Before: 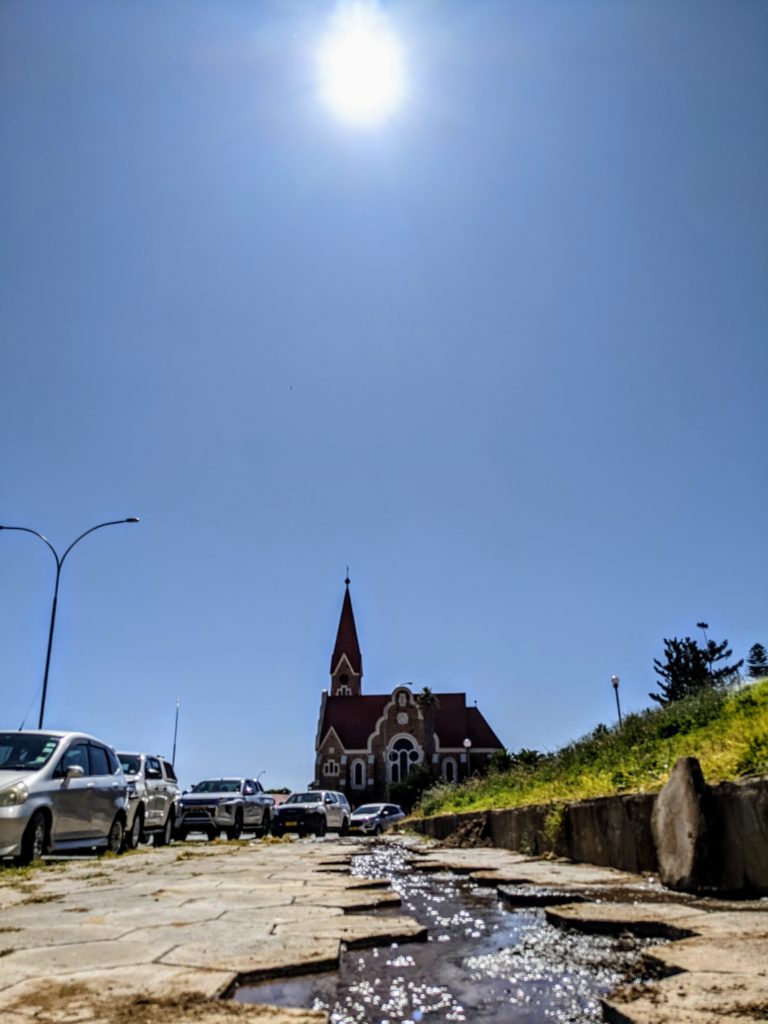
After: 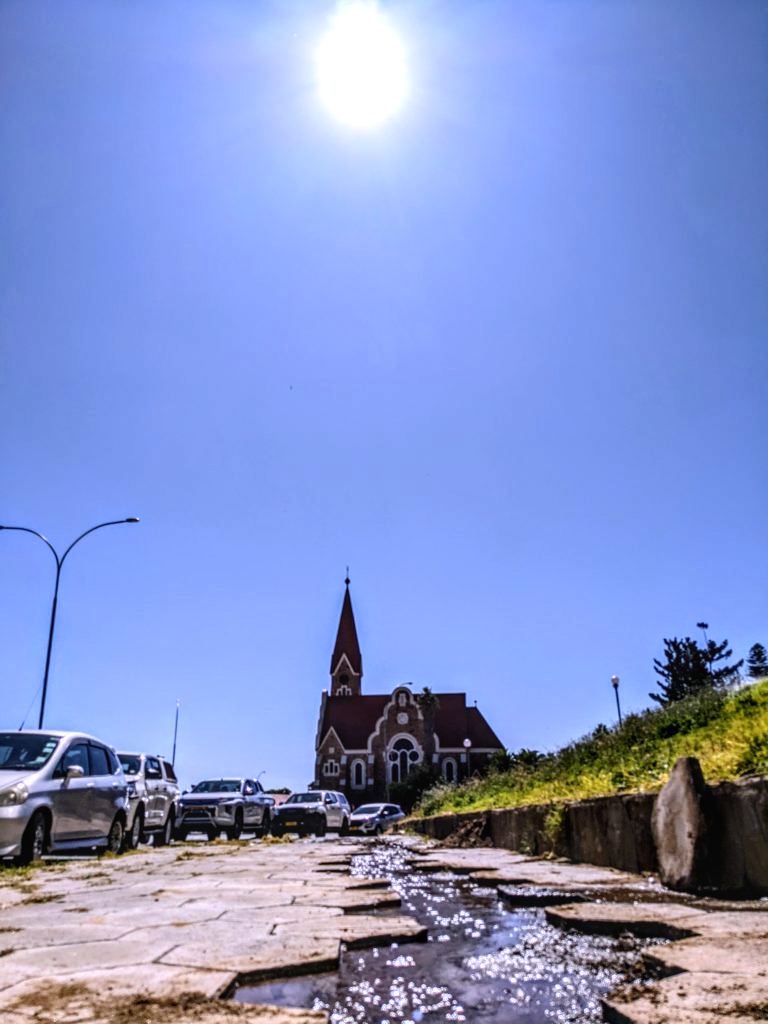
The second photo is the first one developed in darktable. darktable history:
exposure: exposure 0.178 EV, compensate exposure bias true, compensate highlight preservation false
white balance: red 1.042, blue 1.17
contrast brightness saturation: contrast 0.14
local contrast: detail 115%
